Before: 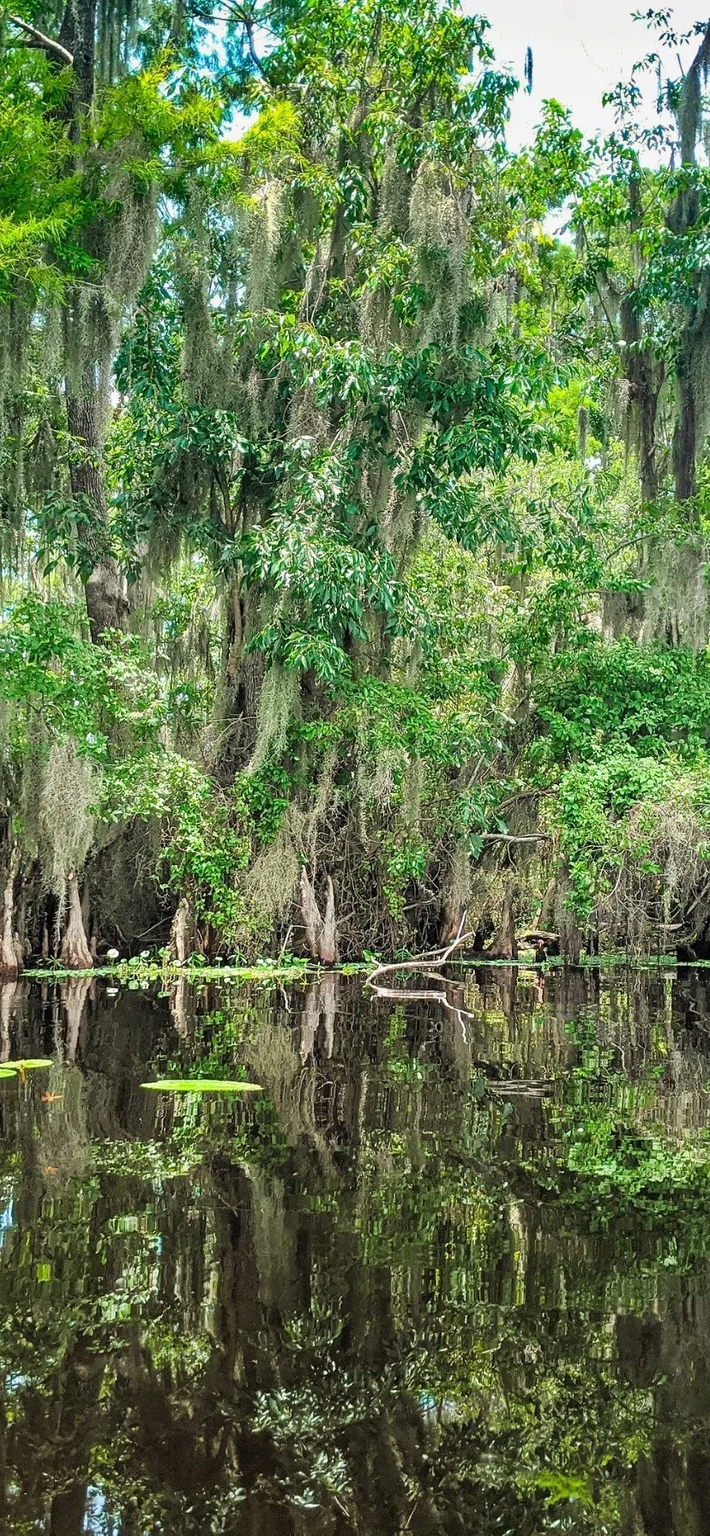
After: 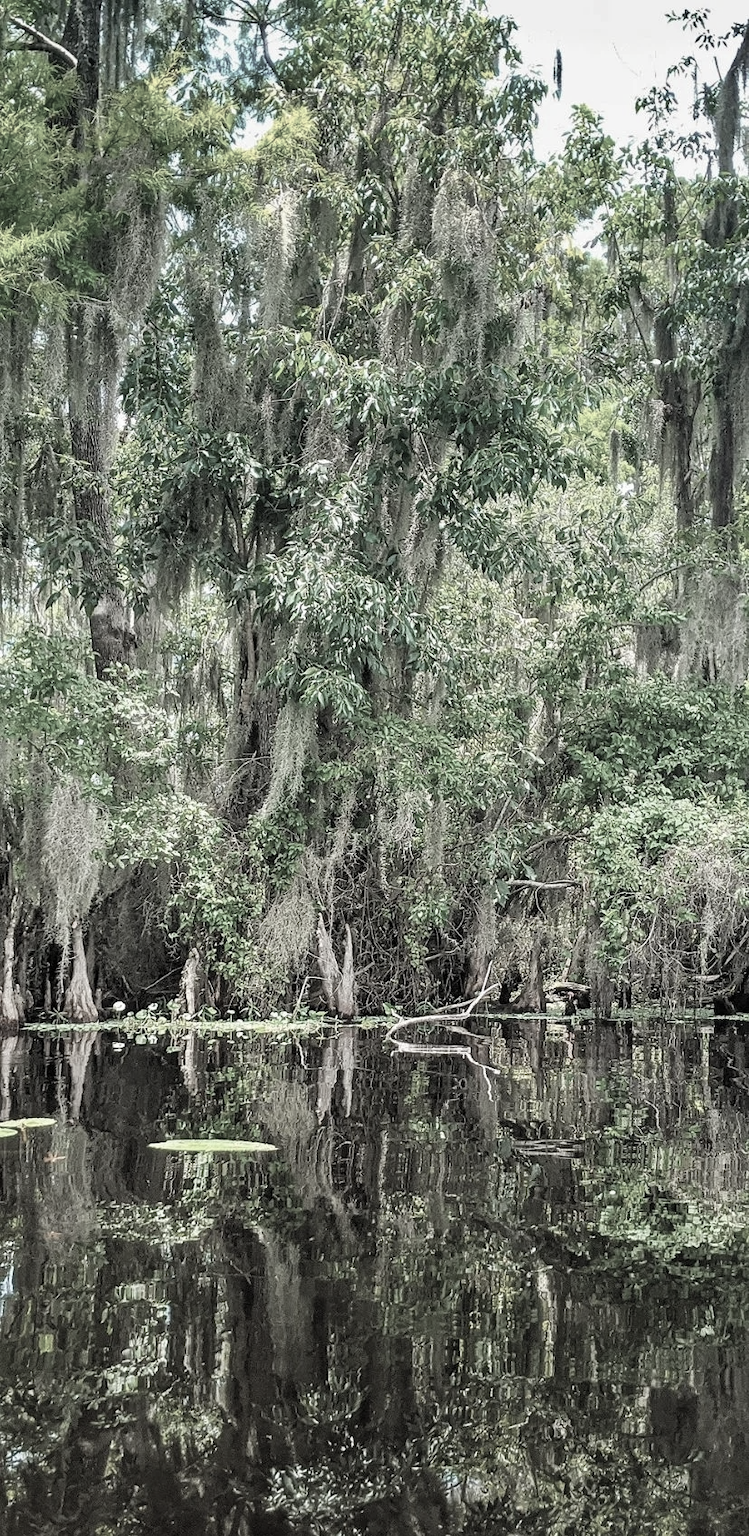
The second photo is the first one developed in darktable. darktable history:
crop and rotate: top 0.001%, bottom 5.232%
color correction: highlights b* 0.005, saturation 0.286
